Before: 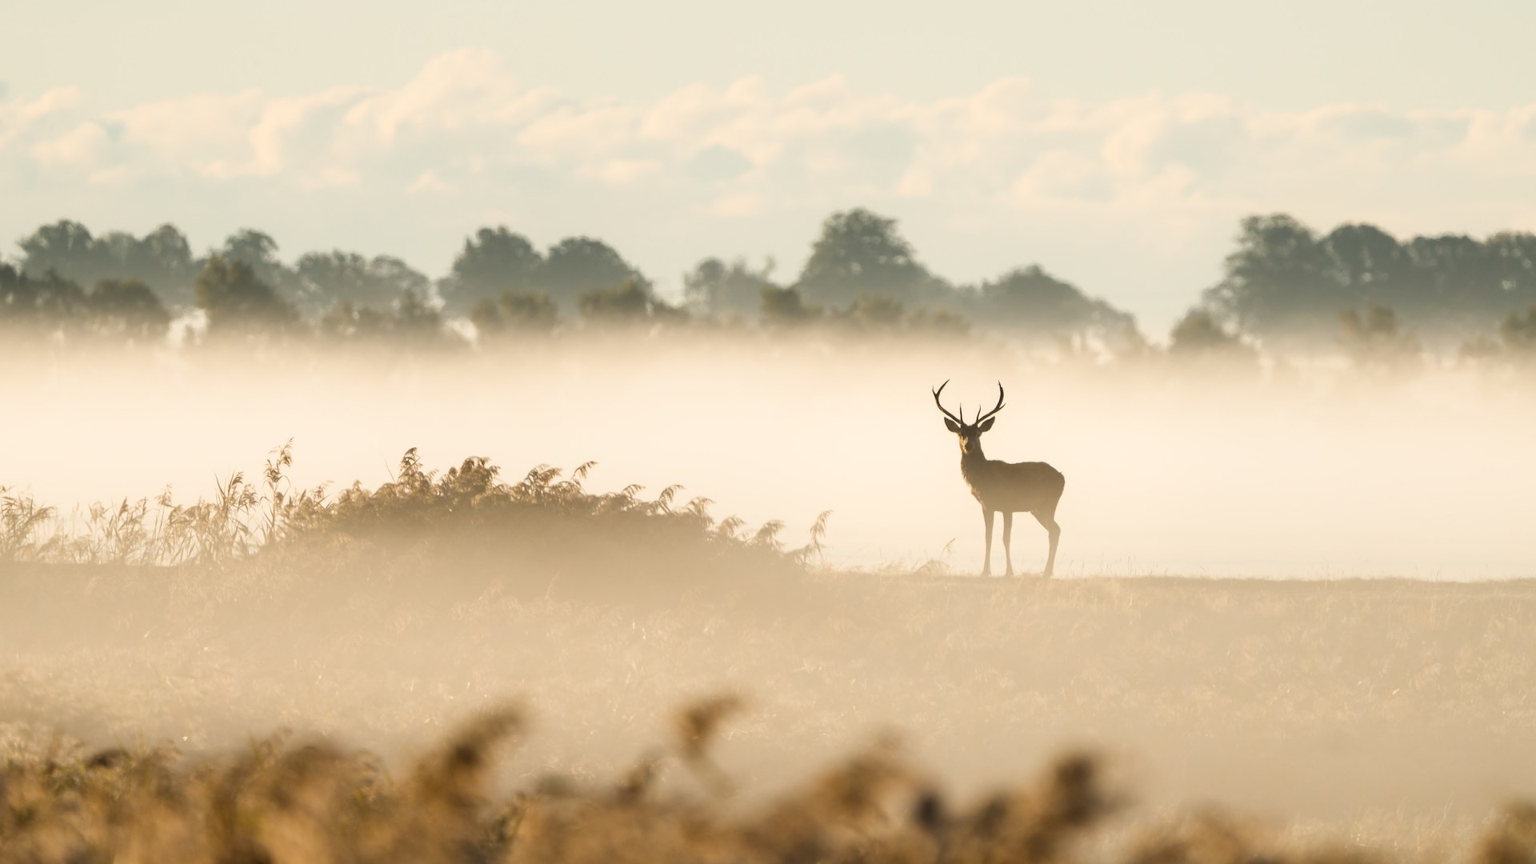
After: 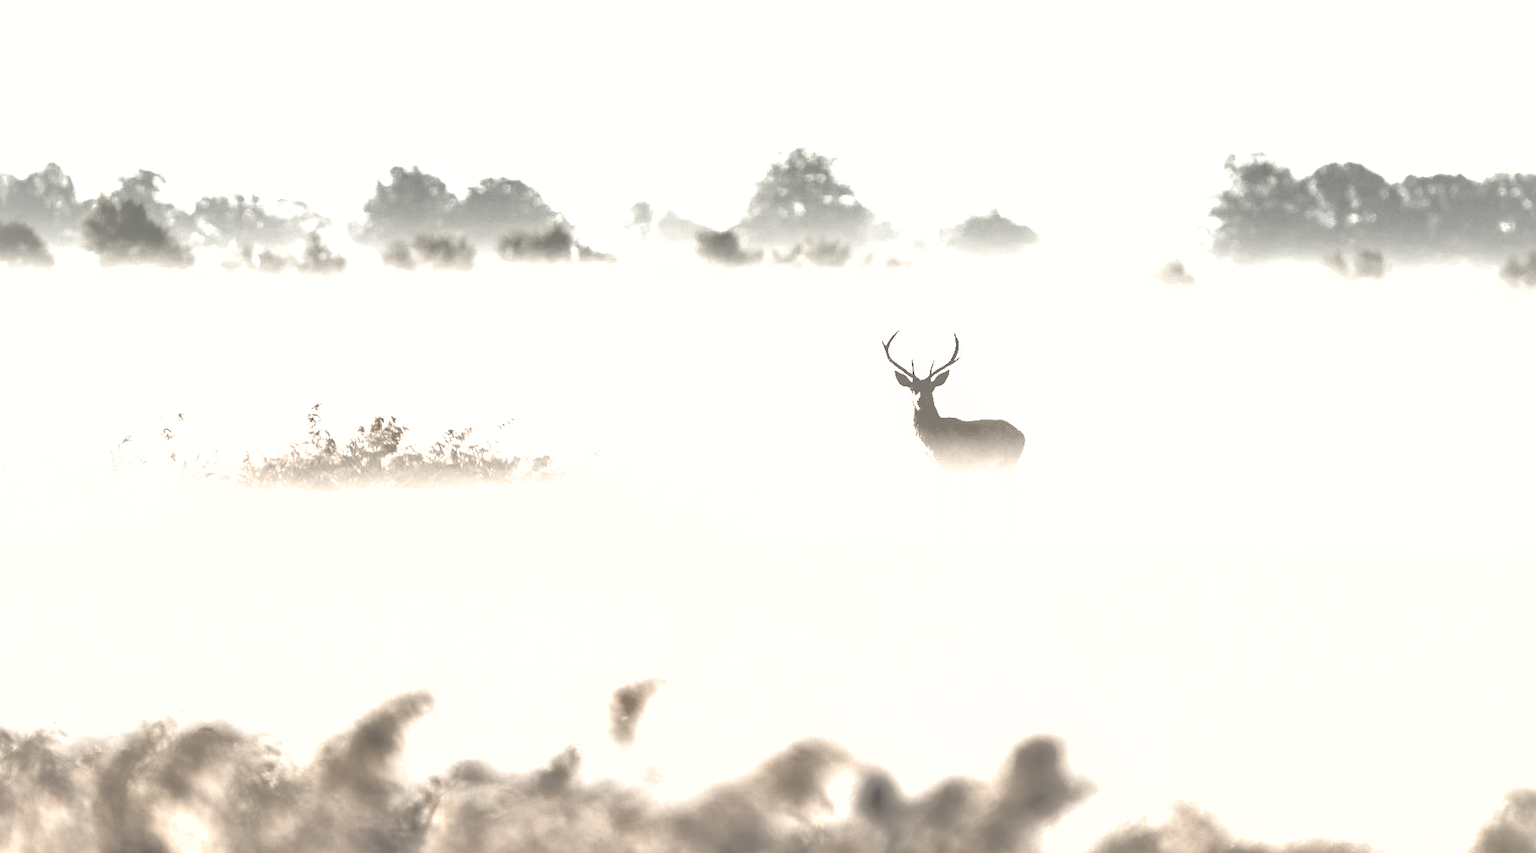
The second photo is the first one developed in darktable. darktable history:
shadows and highlights: on, module defaults
crop and rotate: left 7.855%, top 8.899%
exposure: black level correction 0.001, exposure 1.733 EV, compensate exposure bias true, compensate highlight preservation false
contrast brightness saturation: contrast 0.035, brightness 0.055, saturation 0.127
local contrast: detail 109%
tone equalizer: on, module defaults
color correction: highlights b* -0.053, saturation 0.169
